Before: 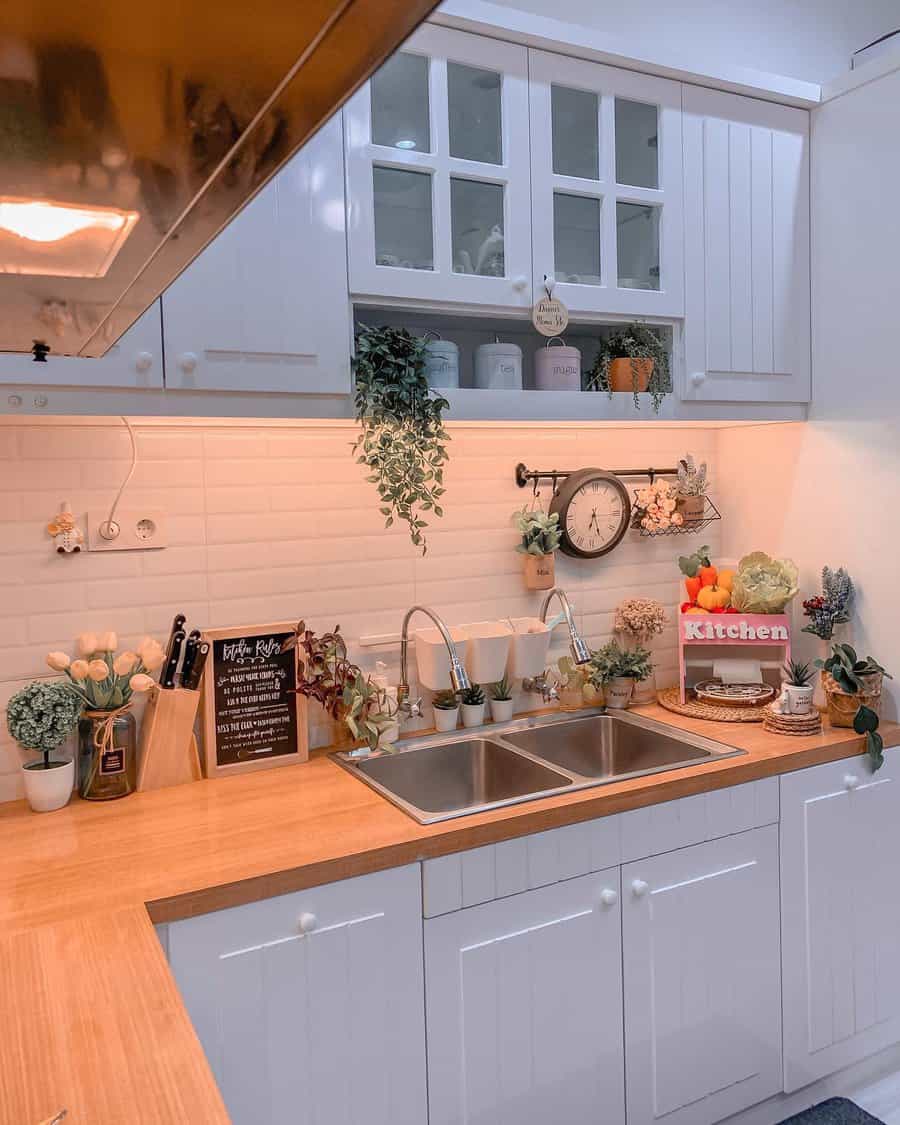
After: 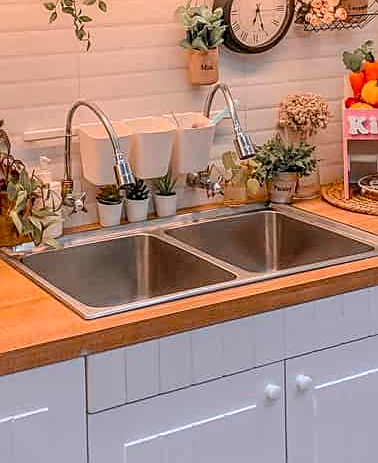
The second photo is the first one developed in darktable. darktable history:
crop: left 37.426%, top 44.919%, right 20.489%, bottom 13.839%
sharpen: on, module defaults
exposure: exposure -0.14 EV, compensate highlight preservation false
local contrast: highlights 61%, detail 143%, midtone range 0.423
color balance rgb: shadows lift › chroma 0.925%, shadows lift › hue 115.27°, perceptual saturation grading › global saturation 19.285%, perceptual brilliance grading › mid-tones 9.234%, perceptual brilliance grading › shadows 15.657%
